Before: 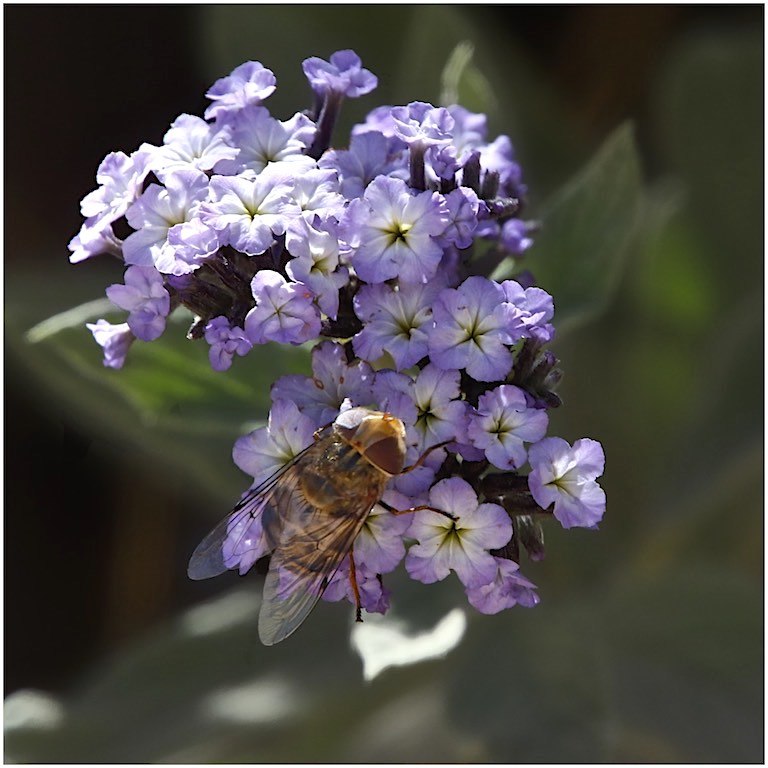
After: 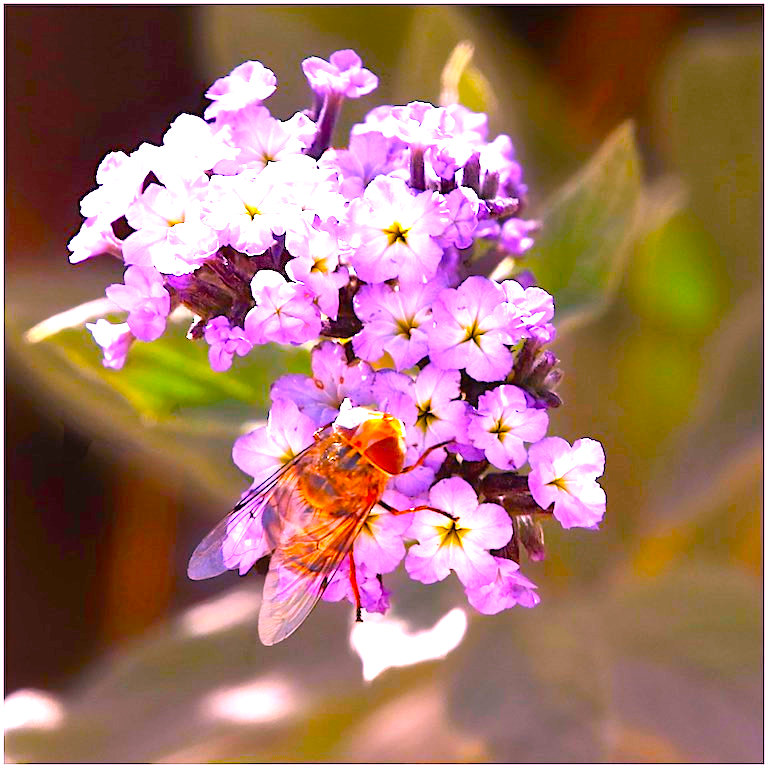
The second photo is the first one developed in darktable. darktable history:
color balance: input saturation 134.34%, contrast -10.04%, contrast fulcrum 19.67%, output saturation 133.51%
exposure: black level correction 0, exposure 1.2 EV, compensate exposure bias true, compensate highlight preservation false
white balance: red 1.188, blue 1.11
